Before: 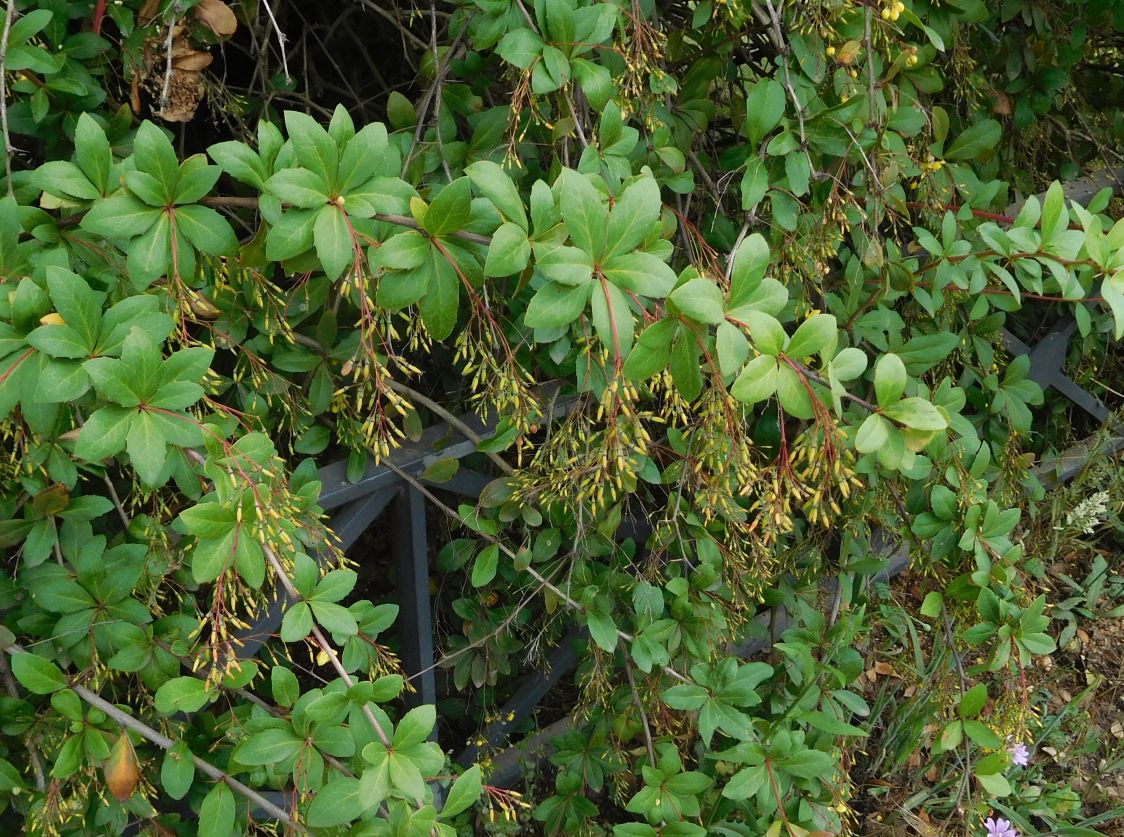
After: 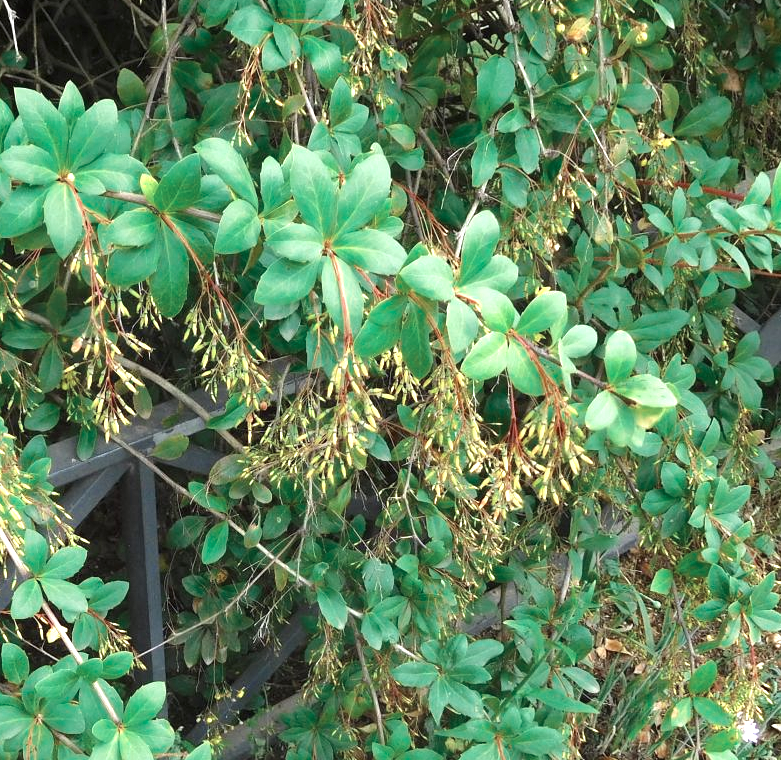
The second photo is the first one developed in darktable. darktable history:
color zones: curves: ch0 [(0, 0.5) (0.125, 0.4) (0.25, 0.5) (0.375, 0.4) (0.5, 0.4) (0.625, 0.35) (0.75, 0.35) (0.875, 0.5)]; ch1 [(0, 0.35) (0.125, 0.45) (0.25, 0.35) (0.375, 0.35) (0.5, 0.35) (0.625, 0.35) (0.75, 0.45) (0.875, 0.35)]; ch2 [(0, 0.6) (0.125, 0.5) (0.25, 0.5) (0.375, 0.6) (0.5, 0.6) (0.625, 0.5) (0.75, 0.5) (0.875, 0.5)]
exposure: black level correction 0, exposure 1.3 EV, compensate exposure bias true, compensate highlight preservation false
shadows and highlights: shadows -10, white point adjustment 1.5, highlights 10
crop and rotate: left 24.034%, top 2.838%, right 6.406%, bottom 6.299%
